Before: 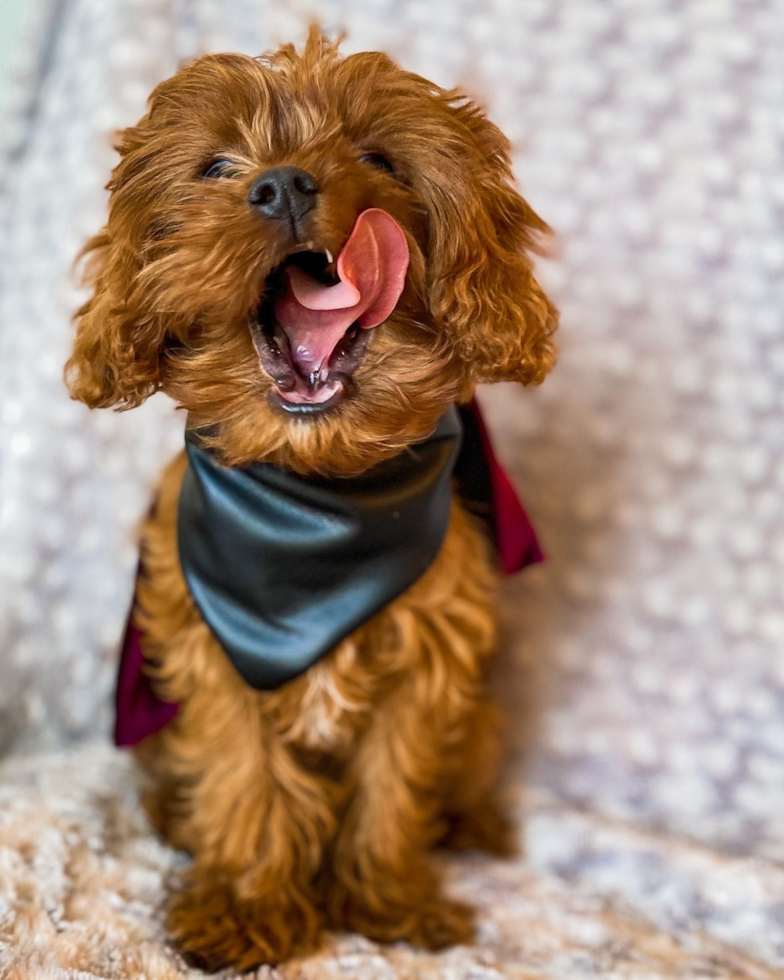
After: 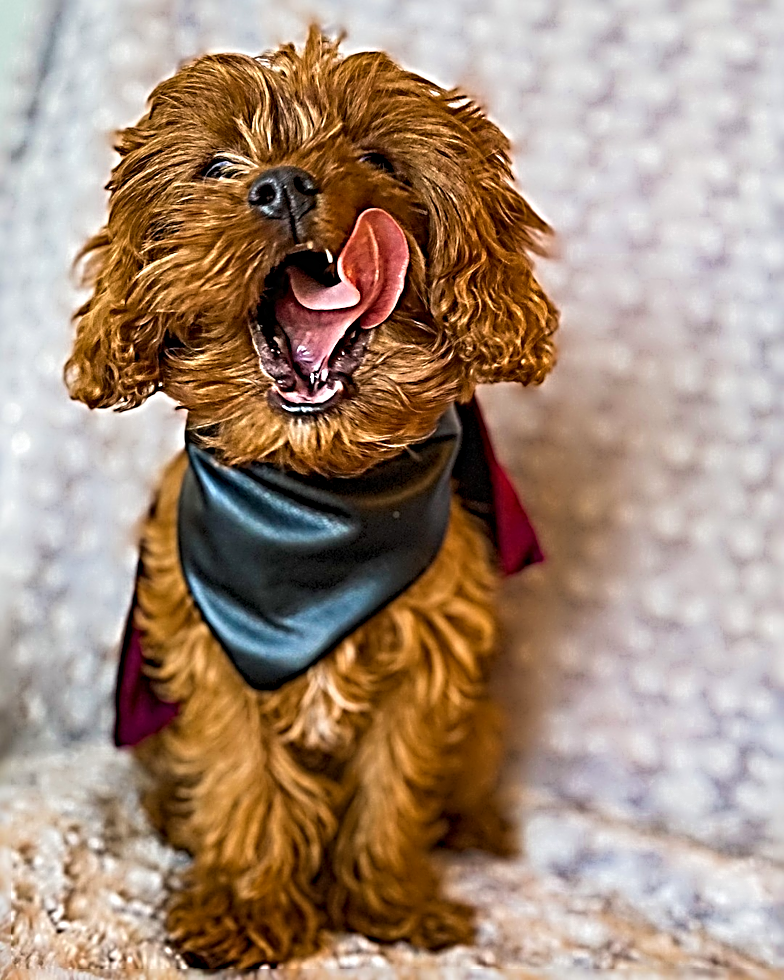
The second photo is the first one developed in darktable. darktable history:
color balance rgb: linear chroma grading › global chroma 0.757%, perceptual saturation grading › global saturation 0.634%, global vibrance 20%
sharpen: radius 4.043, amount 1.991
